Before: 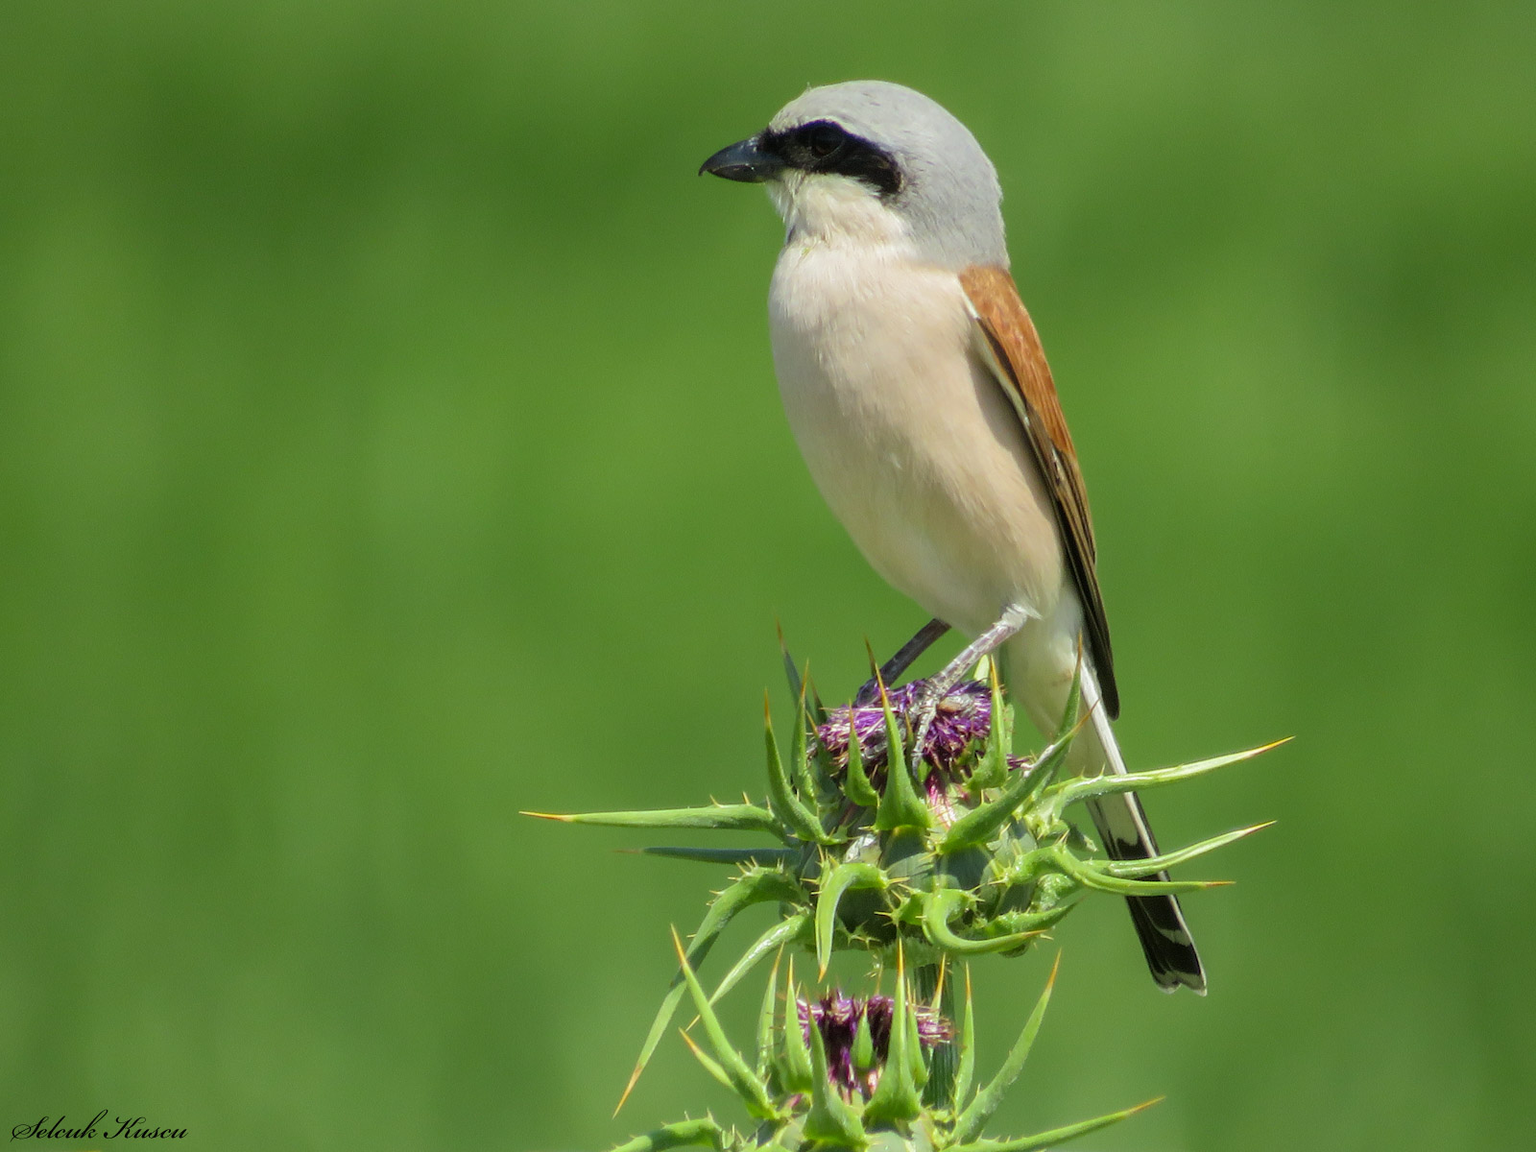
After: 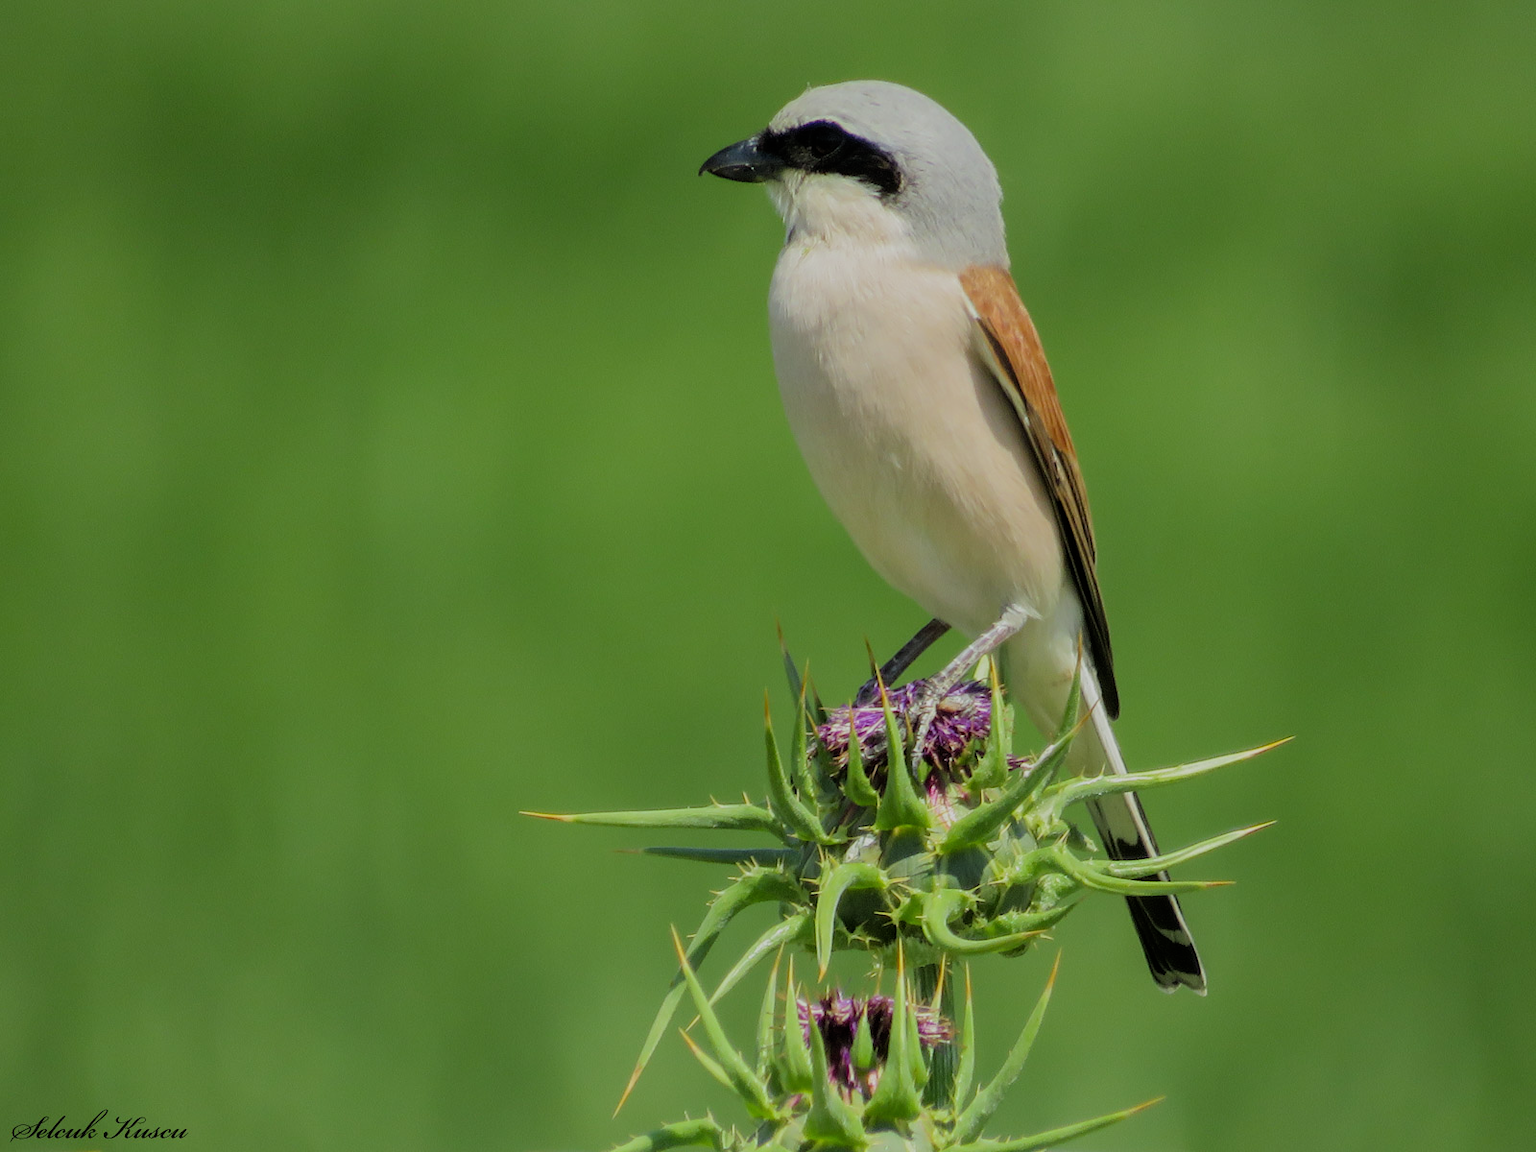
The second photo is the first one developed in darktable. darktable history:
exposure: exposure -0.151 EV, compensate highlight preservation false
filmic rgb: black relative exposure -7.65 EV, white relative exposure 4.56 EV, hardness 3.61
